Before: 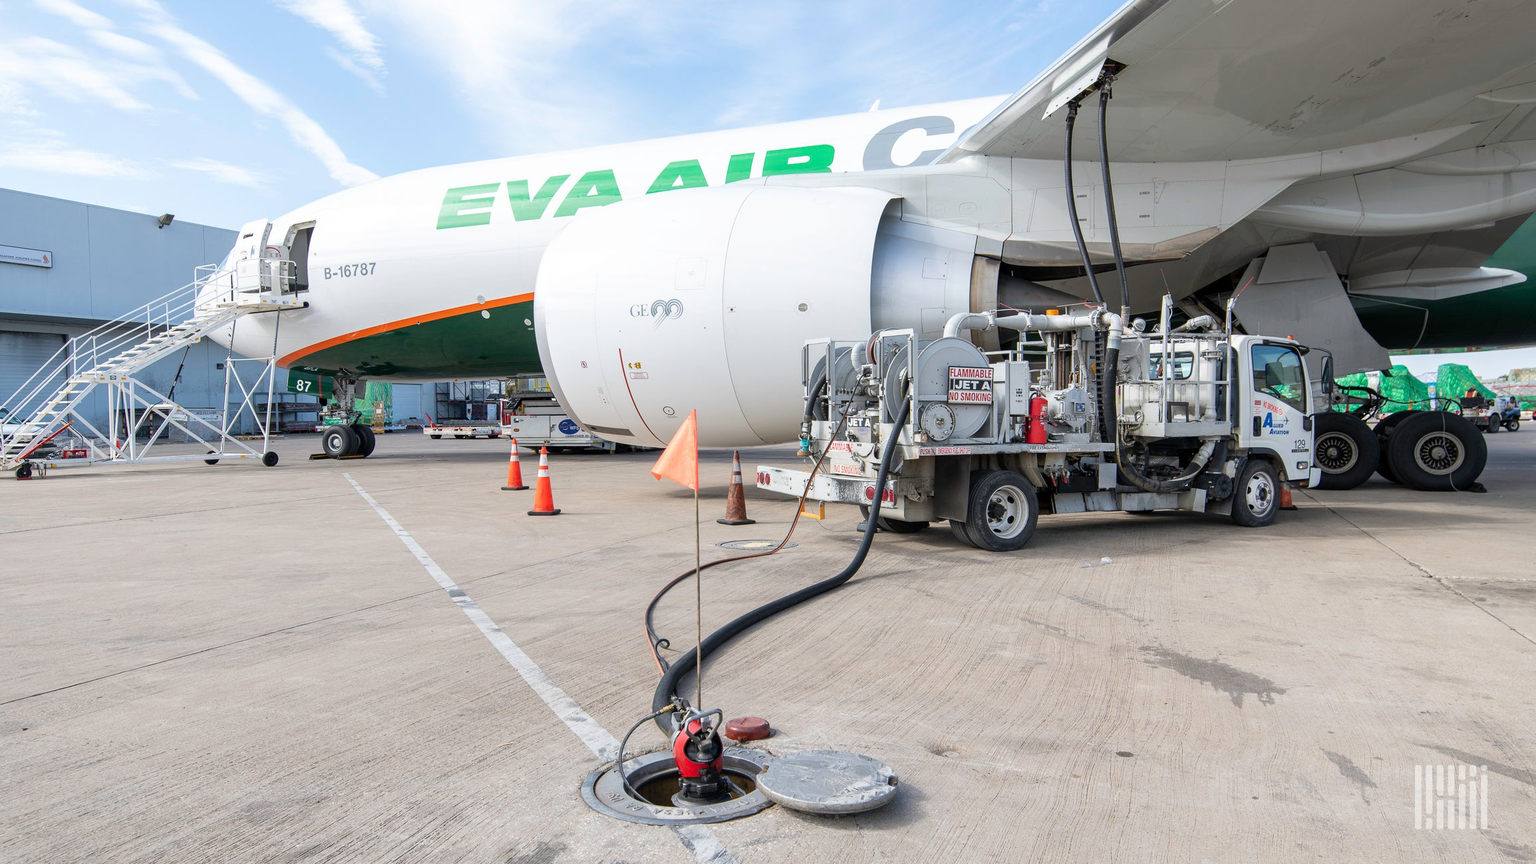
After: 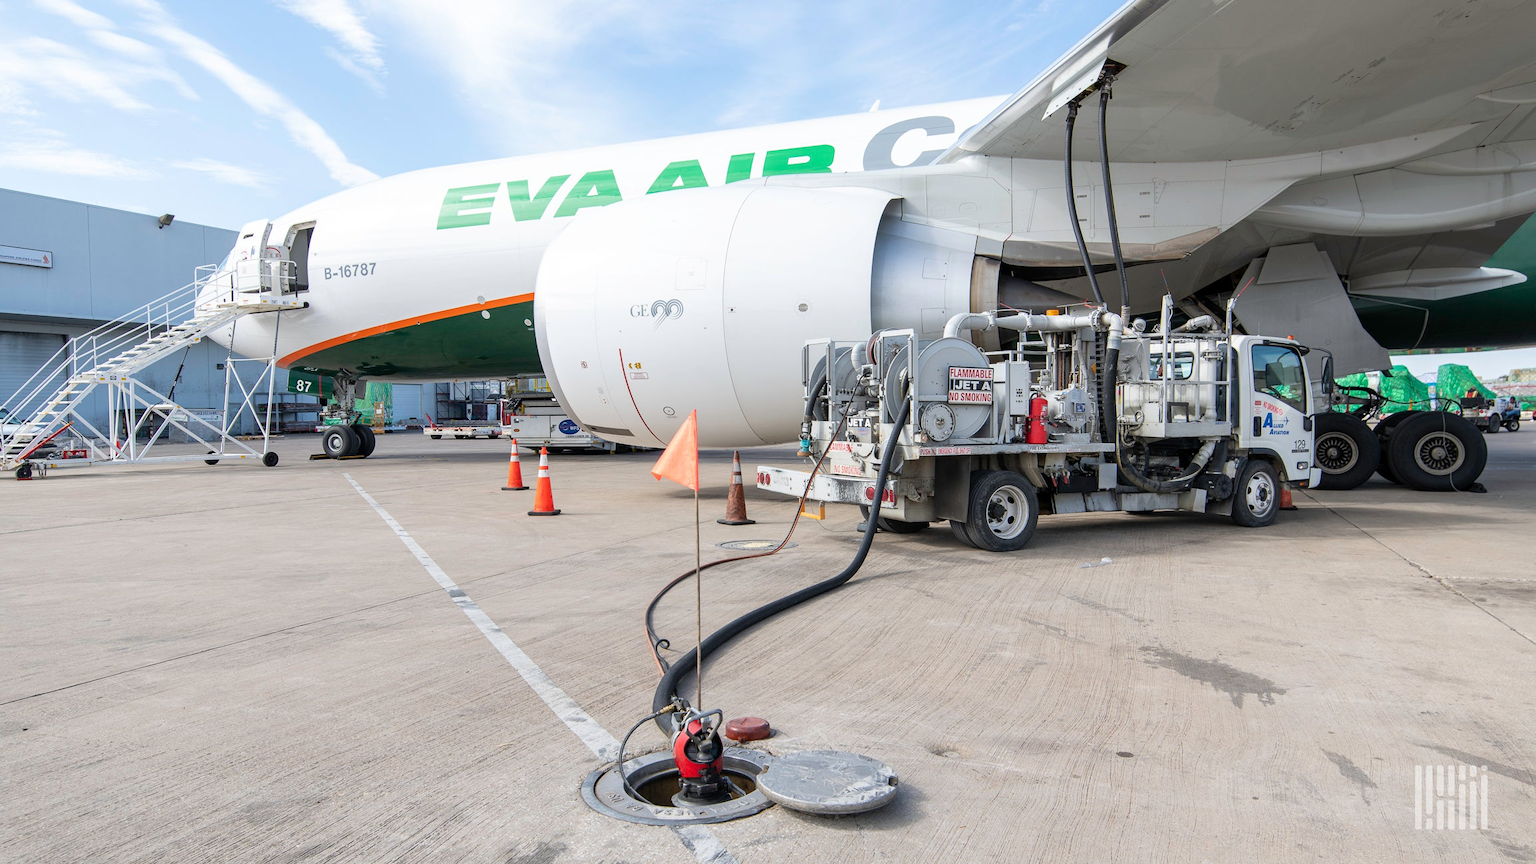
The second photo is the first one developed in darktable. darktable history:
exposure "auto exposure": compensate highlight preservation false
